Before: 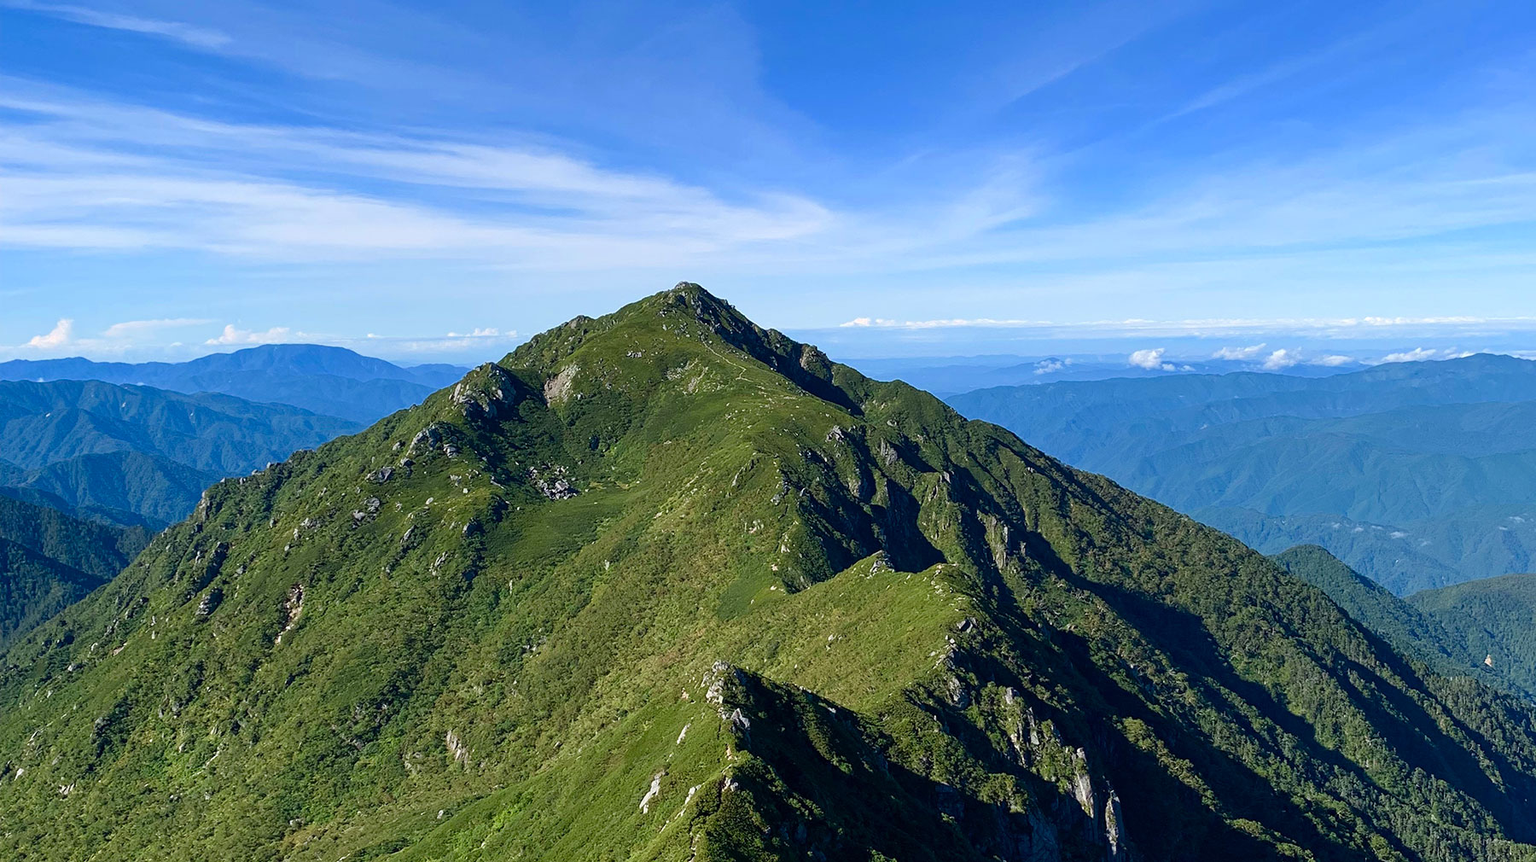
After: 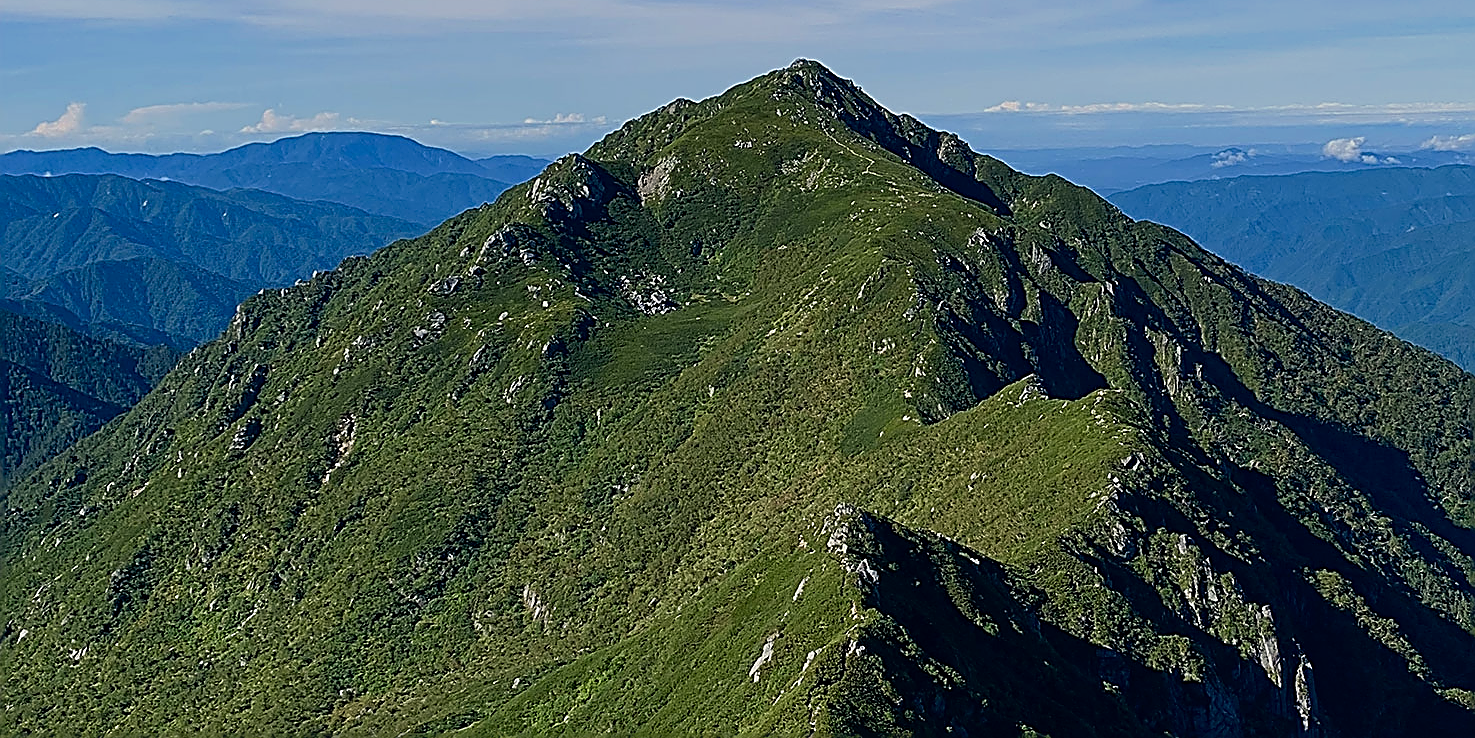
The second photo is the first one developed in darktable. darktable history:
color correction: highlights a* 0.432, highlights b* 2.72, shadows a* -1.19, shadows b* -4.3
exposure: black level correction 0, exposure -0.79 EV, compensate highlight preservation false
crop: top 26.905%, right 18.001%
sharpen: amount 1.849
